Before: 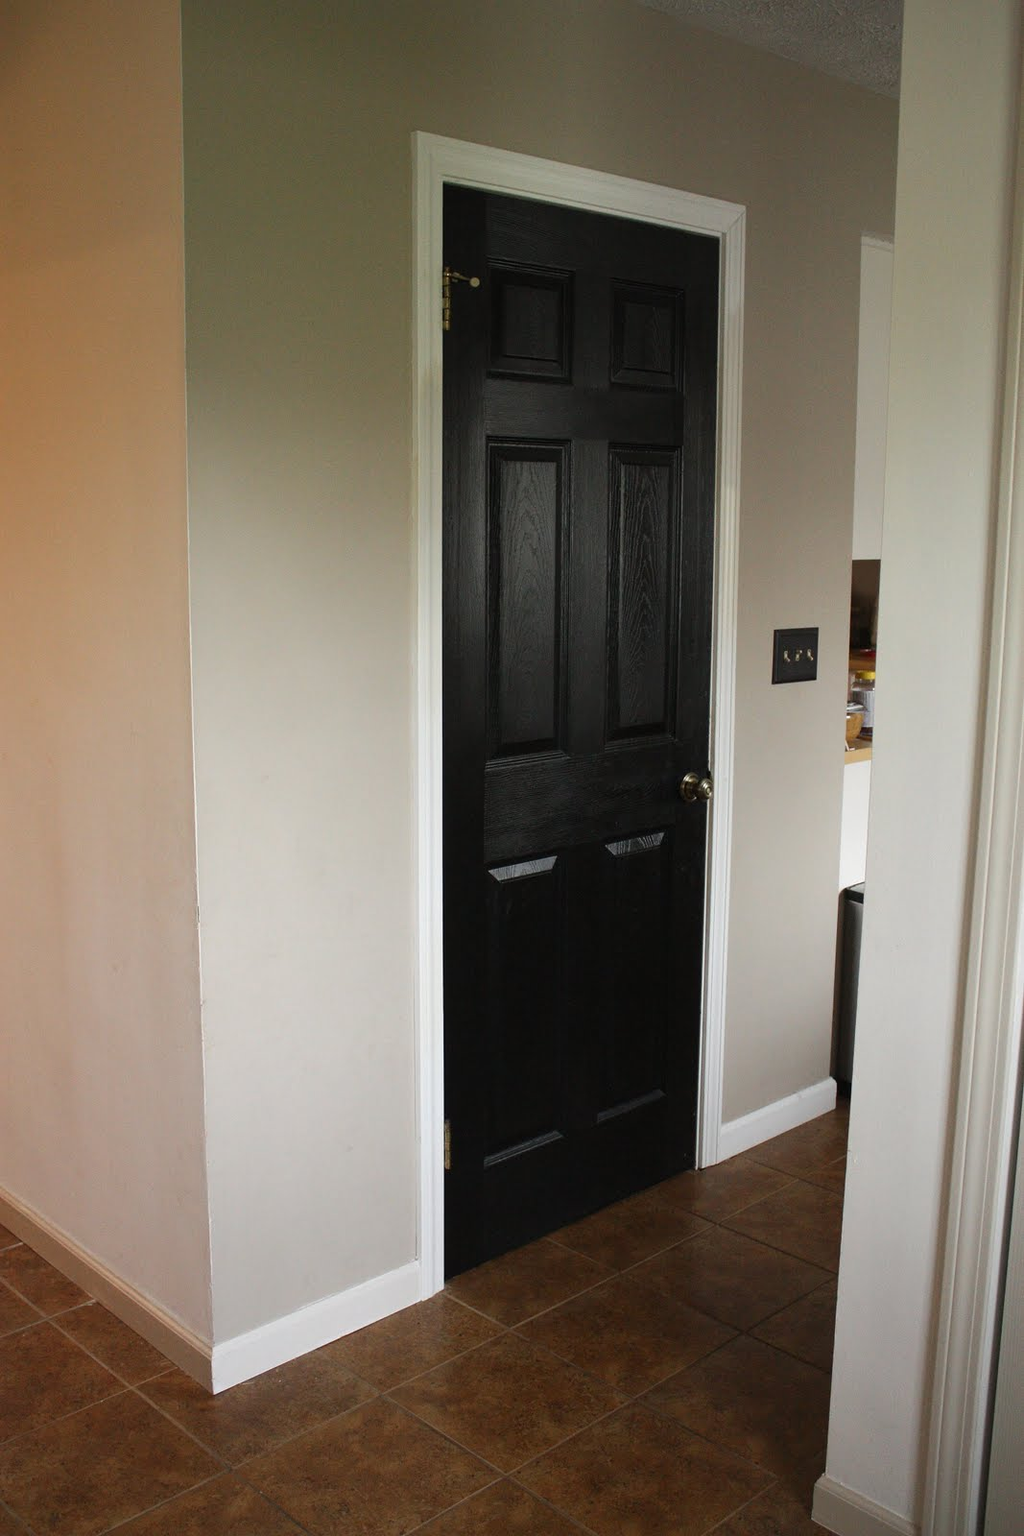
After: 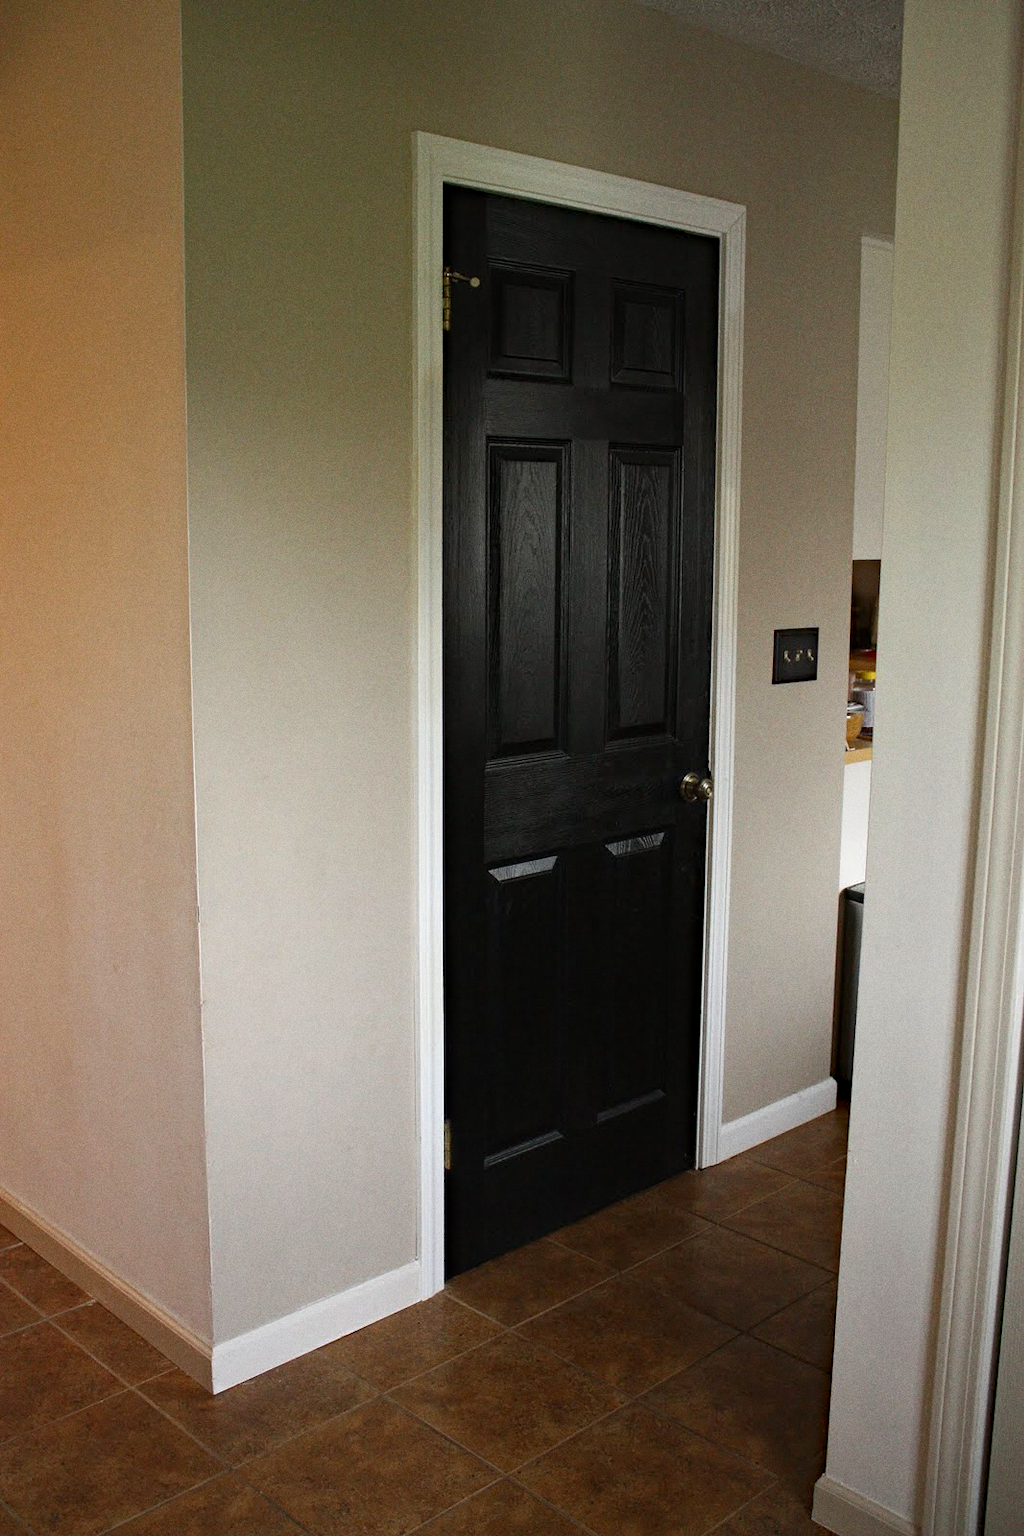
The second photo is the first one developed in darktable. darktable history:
grain: coarseness 0.47 ISO
haze removal: strength 0.29, distance 0.25, compatibility mode true, adaptive false
